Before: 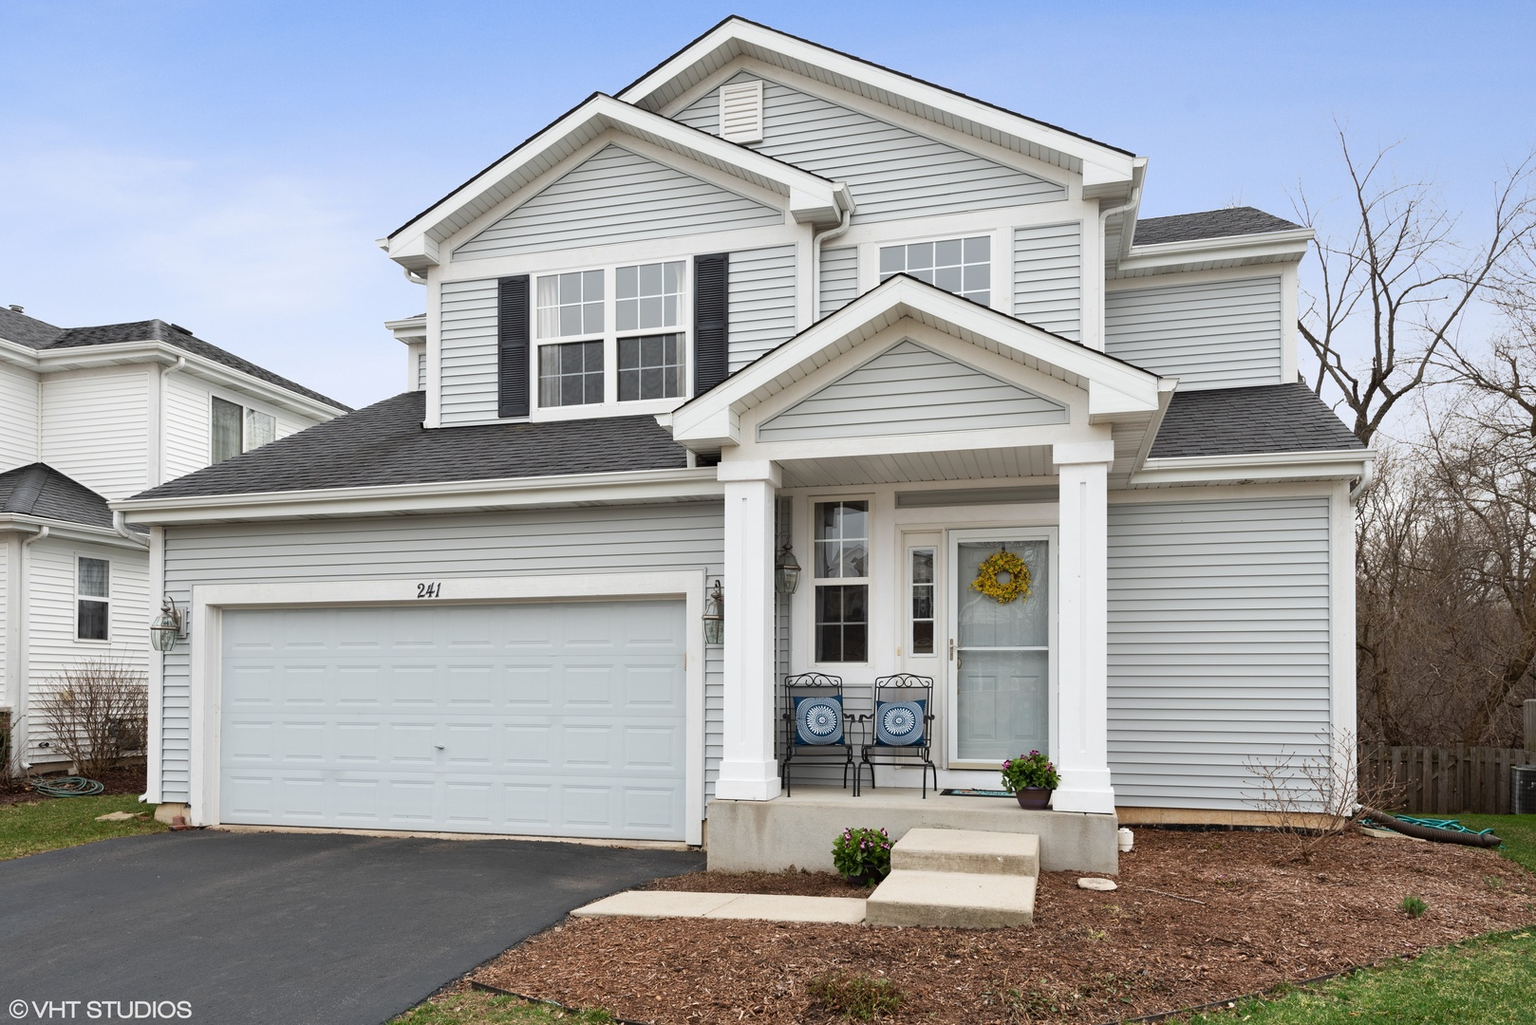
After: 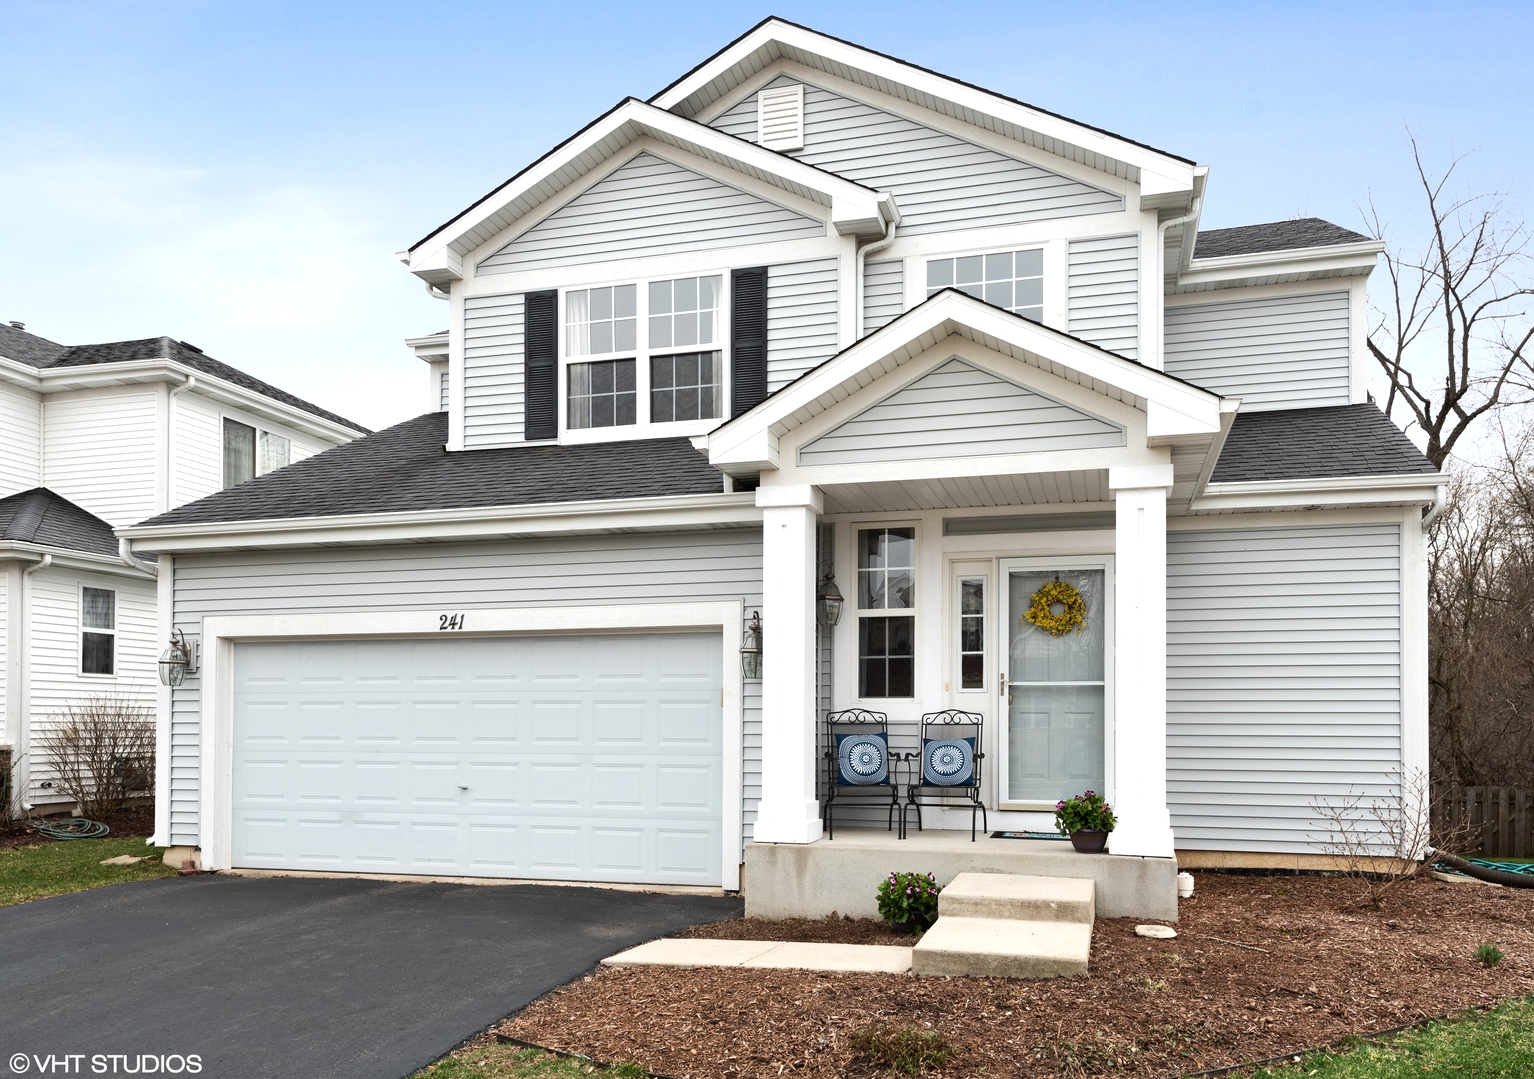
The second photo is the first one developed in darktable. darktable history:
crop and rotate: right 5.167%
white balance: emerald 1
tone equalizer: -8 EV -0.417 EV, -7 EV -0.389 EV, -6 EV -0.333 EV, -5 EV -0.222 EV, -3 EV 0.222 EV, -2 EV 0.333 EV, -1 EV 0.389 EV, +0 EV 0.417 EV, edges refinement/feathering 500, mask exposure compensation -1.57 EV, preserve details no
